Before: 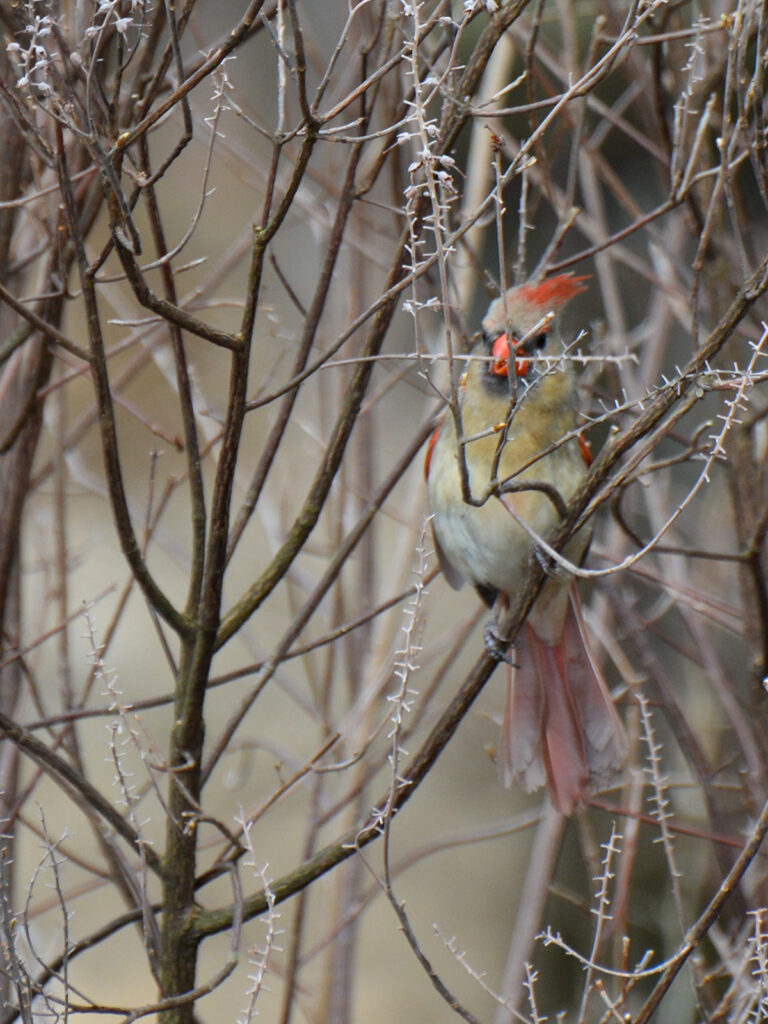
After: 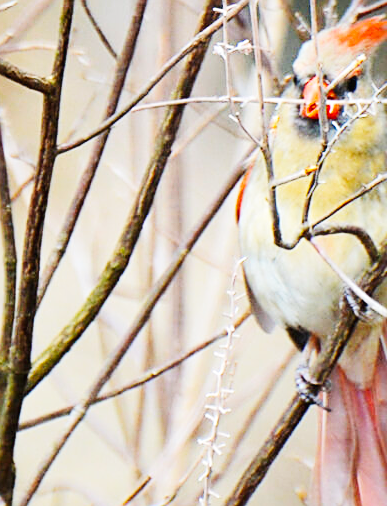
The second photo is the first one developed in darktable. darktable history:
sharpen: amount 0.592
color balance rgb: highlights gain › chroma 0.279%, highlights gain › hue 331.32°, perceptual saturation grading › global saturation 8.525%, perceptual brilliance grading › mid-tones 10.815%, perceptual brilliance grading › shadows 15.512%, global vibrance 20%
base curve: curves: ch0 [(0, 0.003) (0.001, 0.002) (0.006, 0.004) (0.02, 0.022) (0.048, 0.086) (0.094, 0.234) (0.162, 0.431) (0.258, 0.629) (0.385, 0.8) (0.548, 0.918) (0.751, 0.988) (1, 1)], preserve colors none
crop: left 24.659%, top 25.163%, right 24.944%, bottom 25.371%
